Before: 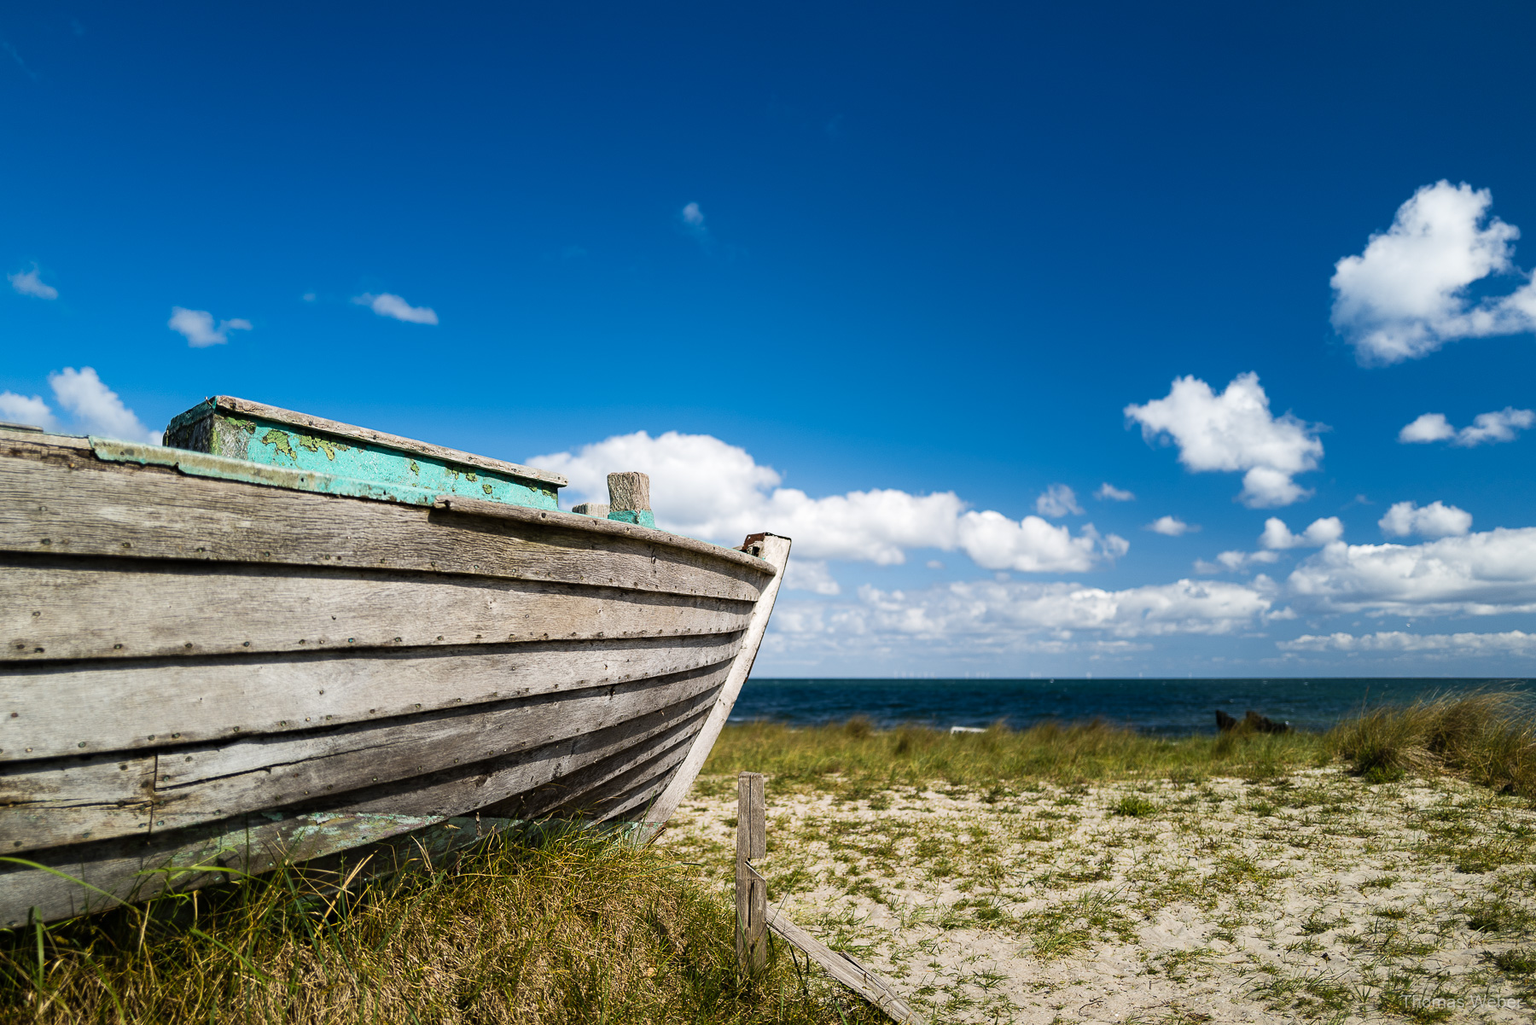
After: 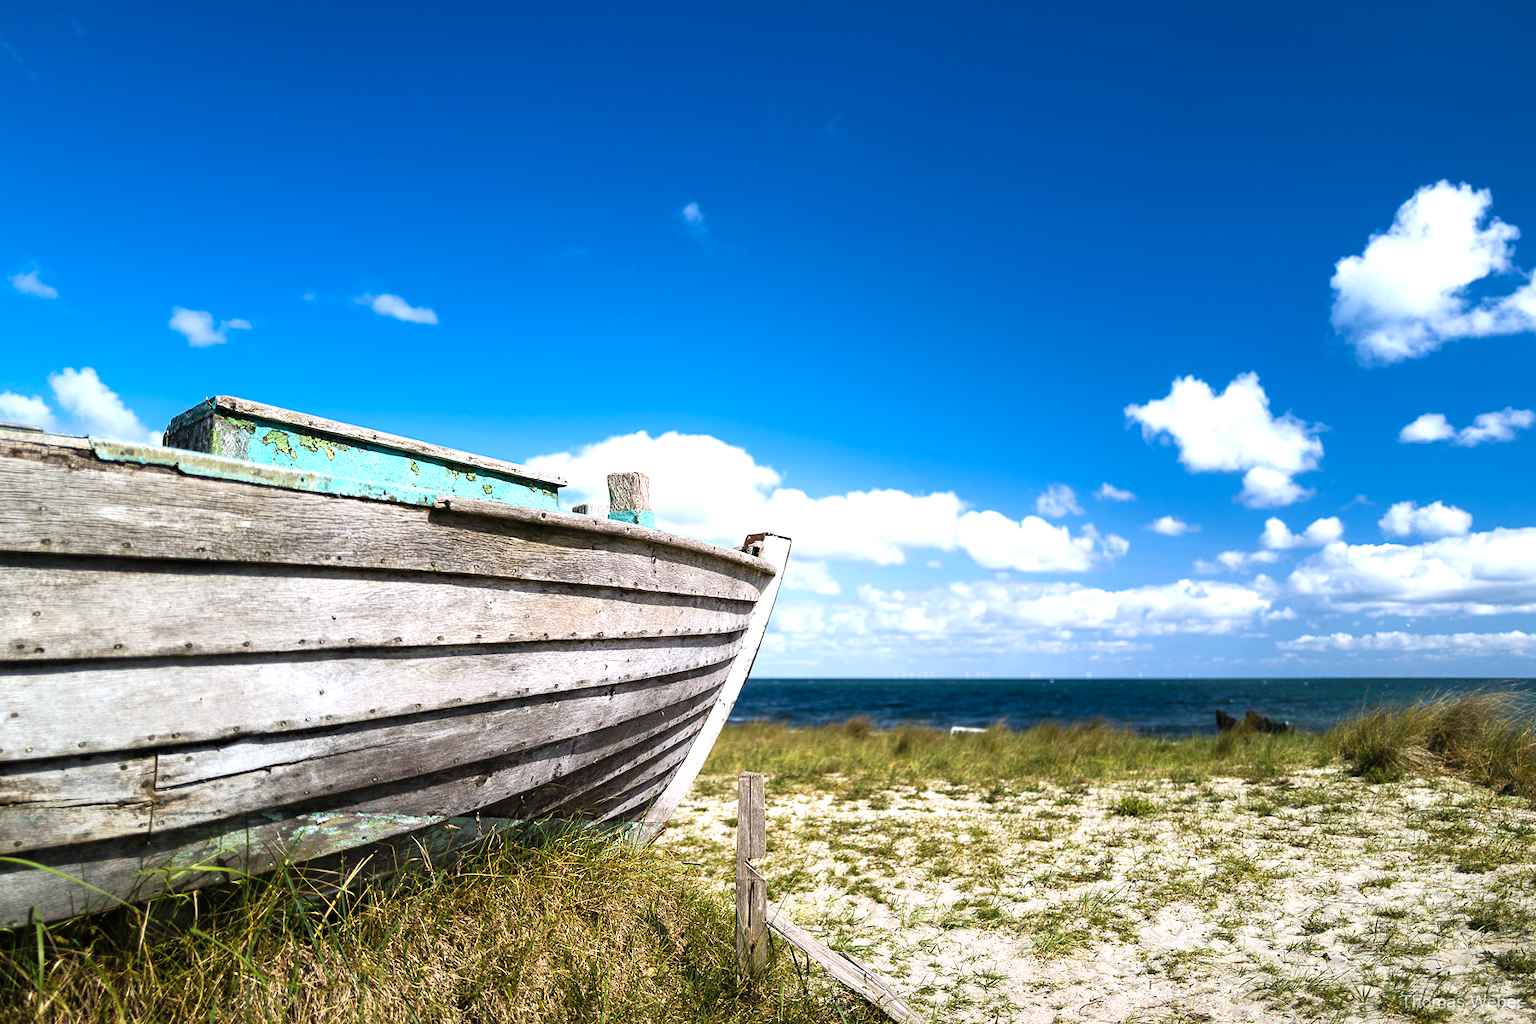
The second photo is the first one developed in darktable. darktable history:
exposure: black level correction 0, exposure 0.699 EV, compensate highlight preservation false
color calibration: illuminant as shot in camera, x 0.358, y 0.373, temperature 4628.91 K
